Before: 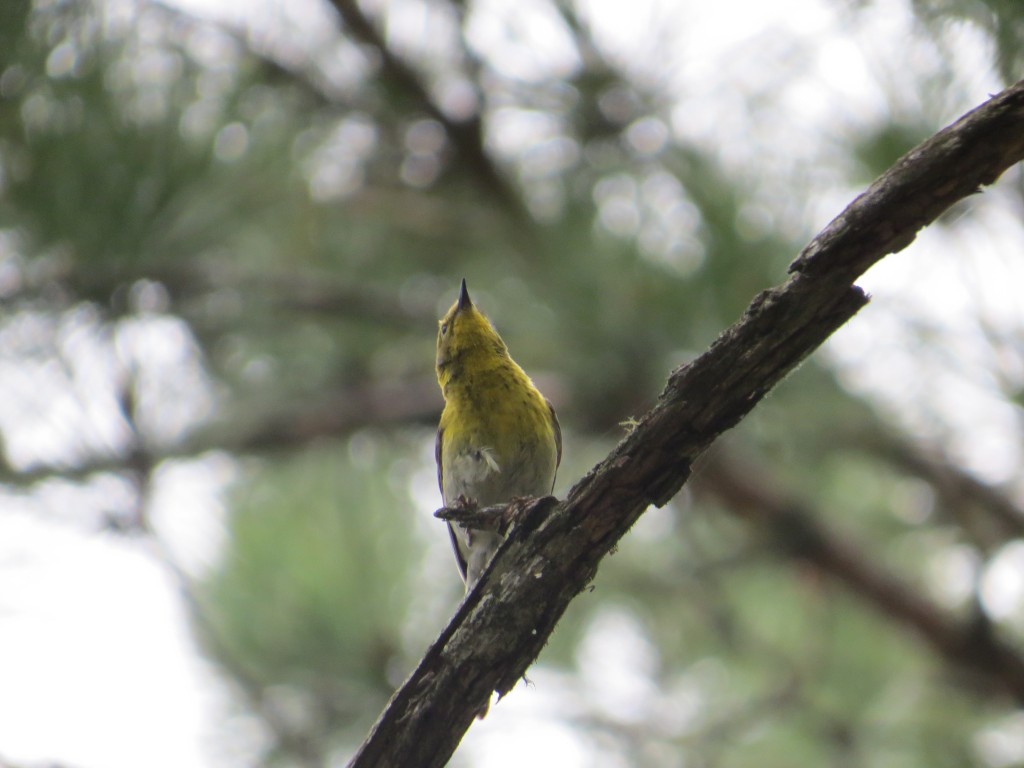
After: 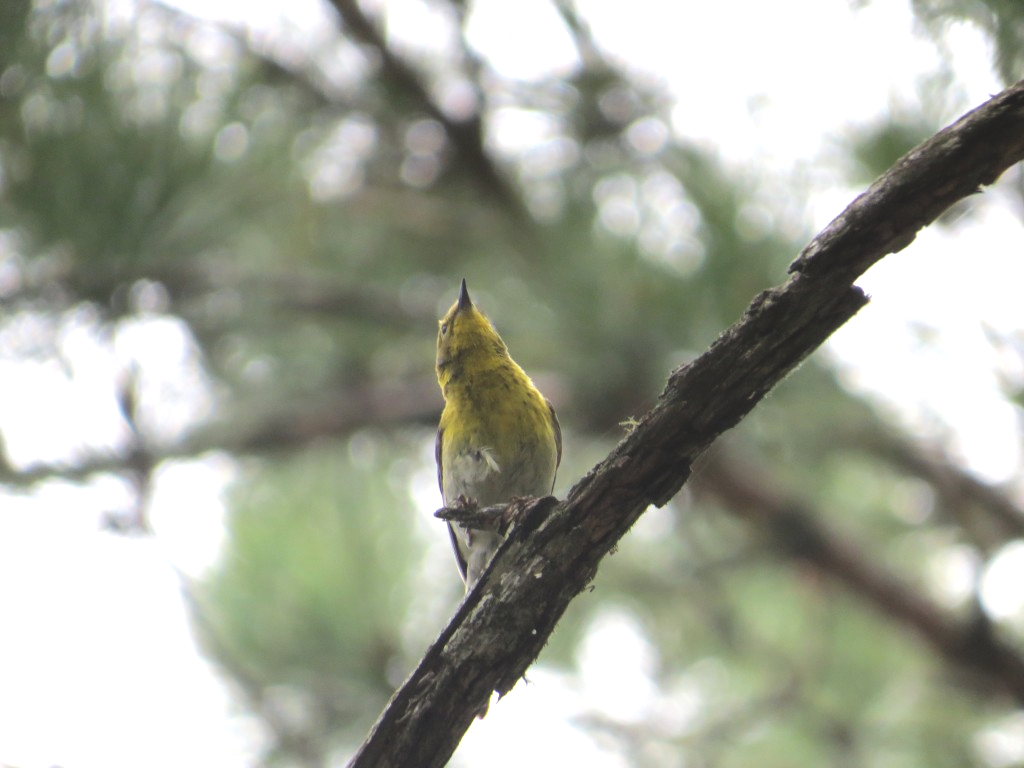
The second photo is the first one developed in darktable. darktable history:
tone equalizer: -8 EV -0.723 EV, -7 EV -0.719 EV, -6 EV -0.563 EV, -5 EV -0.363 EV, -3 EV 0.402 EV, -2 EV 0.6 EV, -1 EV 0.687 EV, +0 EV 0.742 EV
exposure: black level correction -0.015, exposure -0.19 EV, compensate highlight preservation false
